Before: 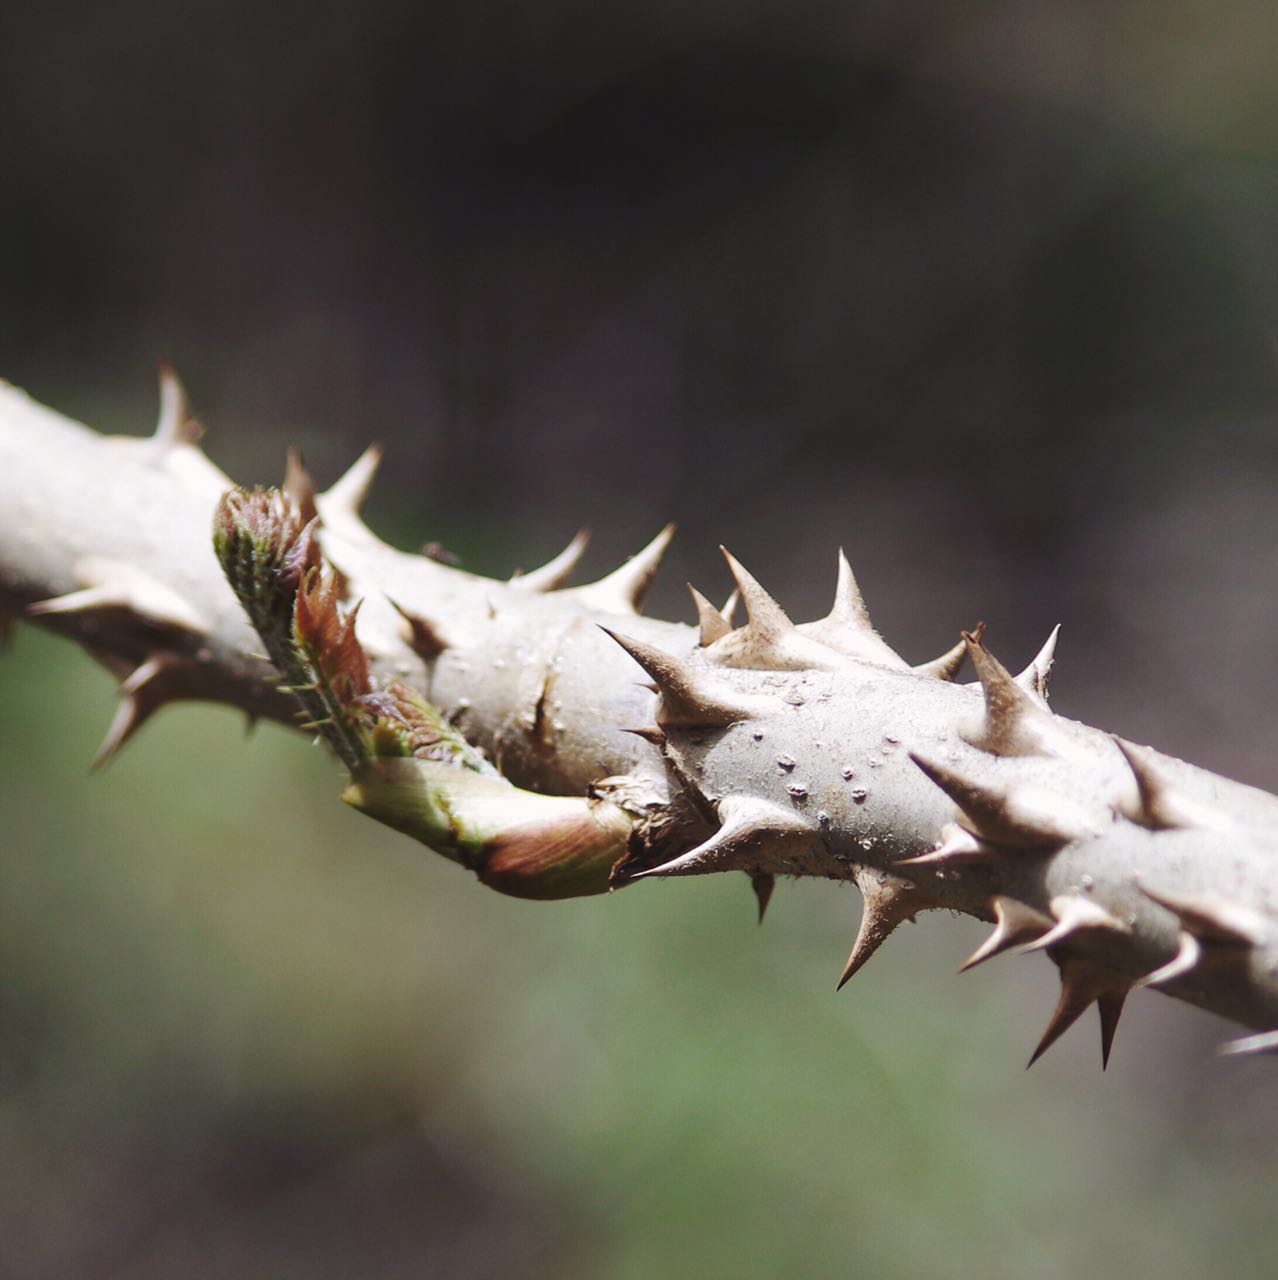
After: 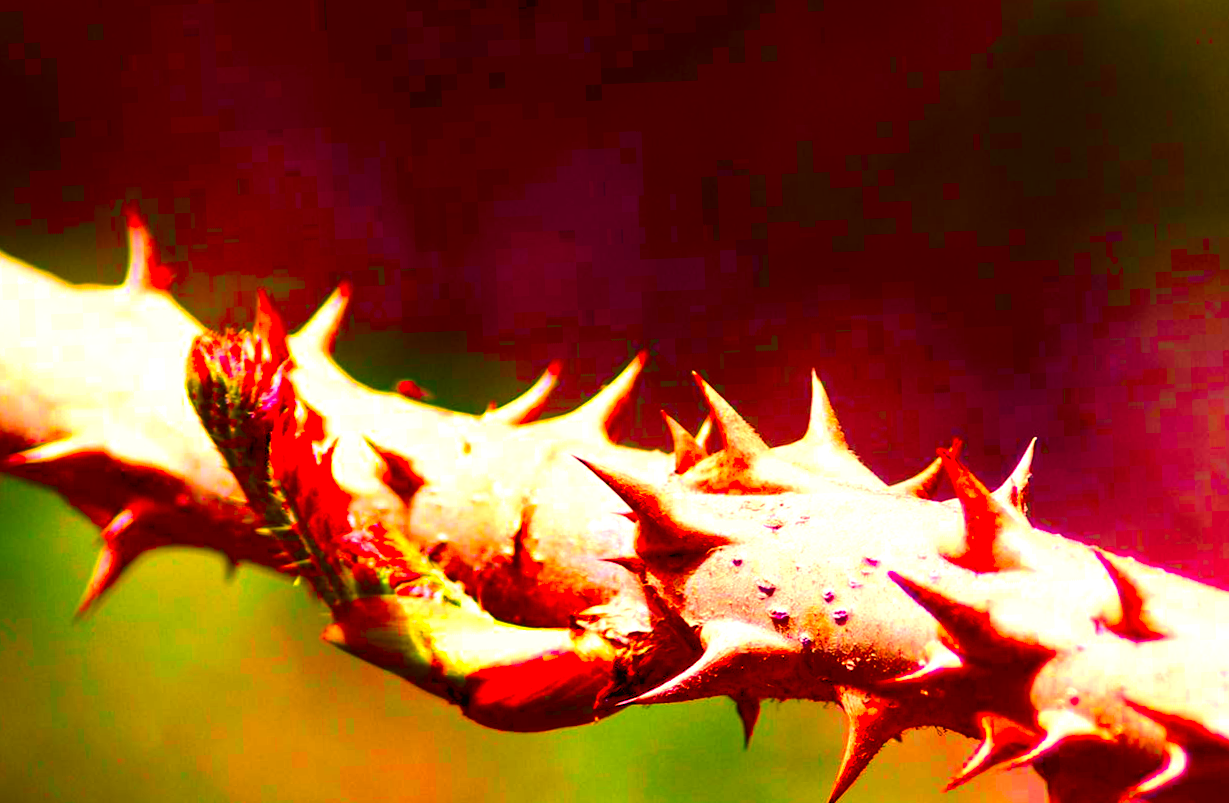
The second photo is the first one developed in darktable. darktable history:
color balance rgb: perceptual saturation grading › global saturation 30%, global vibrance 20%
white balance: red 1.127, blue 0.943
rotate and perspective: rotation -2.12°, lens shift (vertical) 0.009, lens shift (horizontal) -0.008, automatic cropping original format, crop left 0.036, crop right 0.964, crop top 0.05, crop bottom 0.959
color correction: saturation 3
crop: top 11.166%, bottom 22.168%
tone curve: curves: ch0 [(0, 0.012) (0.056, 0.046) (0.218, 0.213) (0.606, 0.62) (0.82, 0.846) (1, 1)]; ch1 [(0, 0) (0.226, 0.261) (0.403, 0.437) (0.469, 0.472) (0.495, 0.499) (0.514, 0.504) (0.545, 0.555) (0.59, 0.598) (0.714, 0.733) (1, 1)]; ch2 [(0, 0) (0.269, 0.299) (0.459, 0.45) (0.498, 0.499) (0.523, 0.512) (0.568, 0.558) (0.634, 0.617) (0.702, 0.662) (0.781, 0.775) (1, 1)], color space Lab, independent channels, preserve colors none
exposure: black level correction 0.01, exposure 1 EV, compensate highlight preservation false
contrast brightness saturation: brightness -0.25, saturation 0.2
